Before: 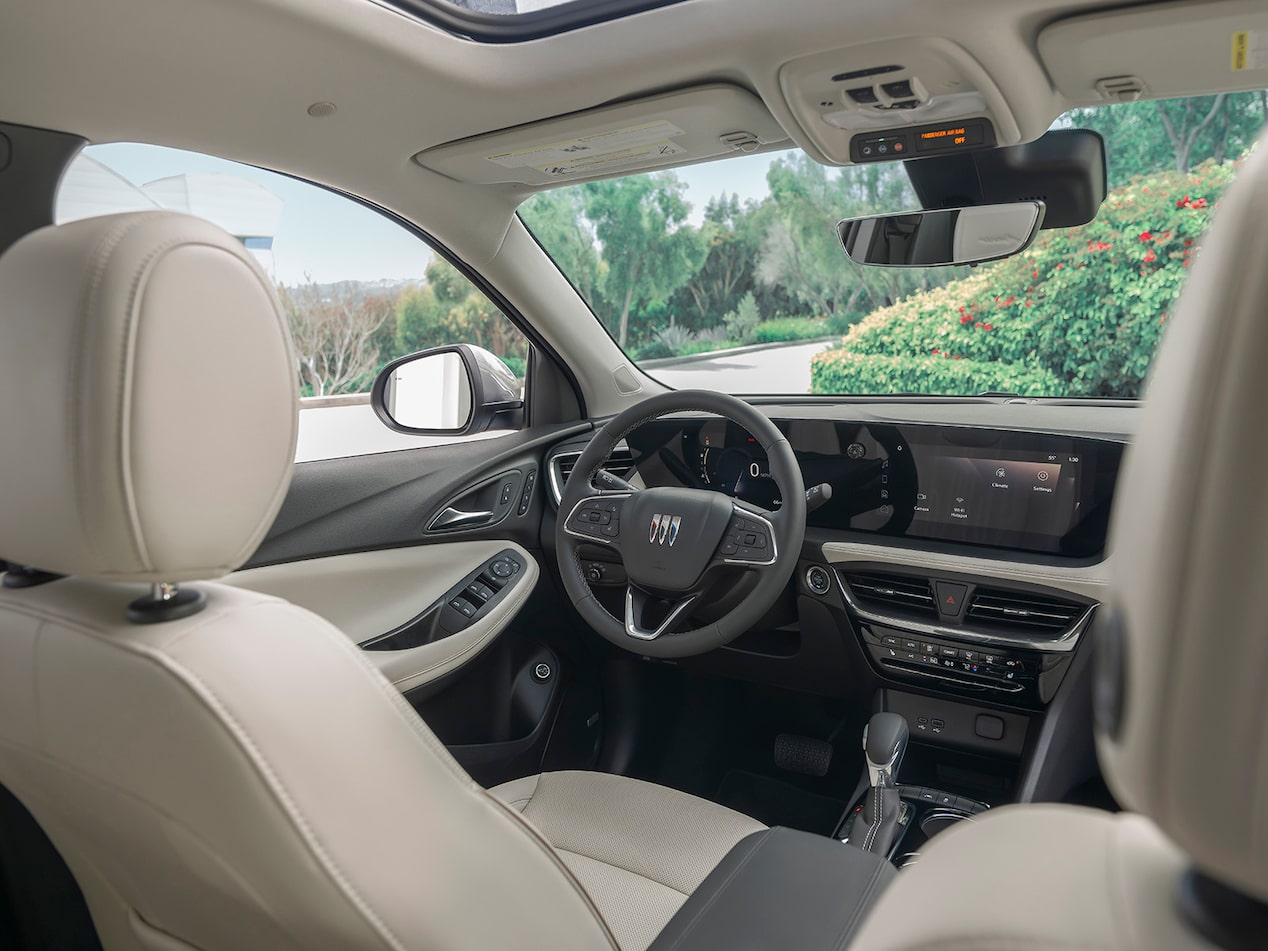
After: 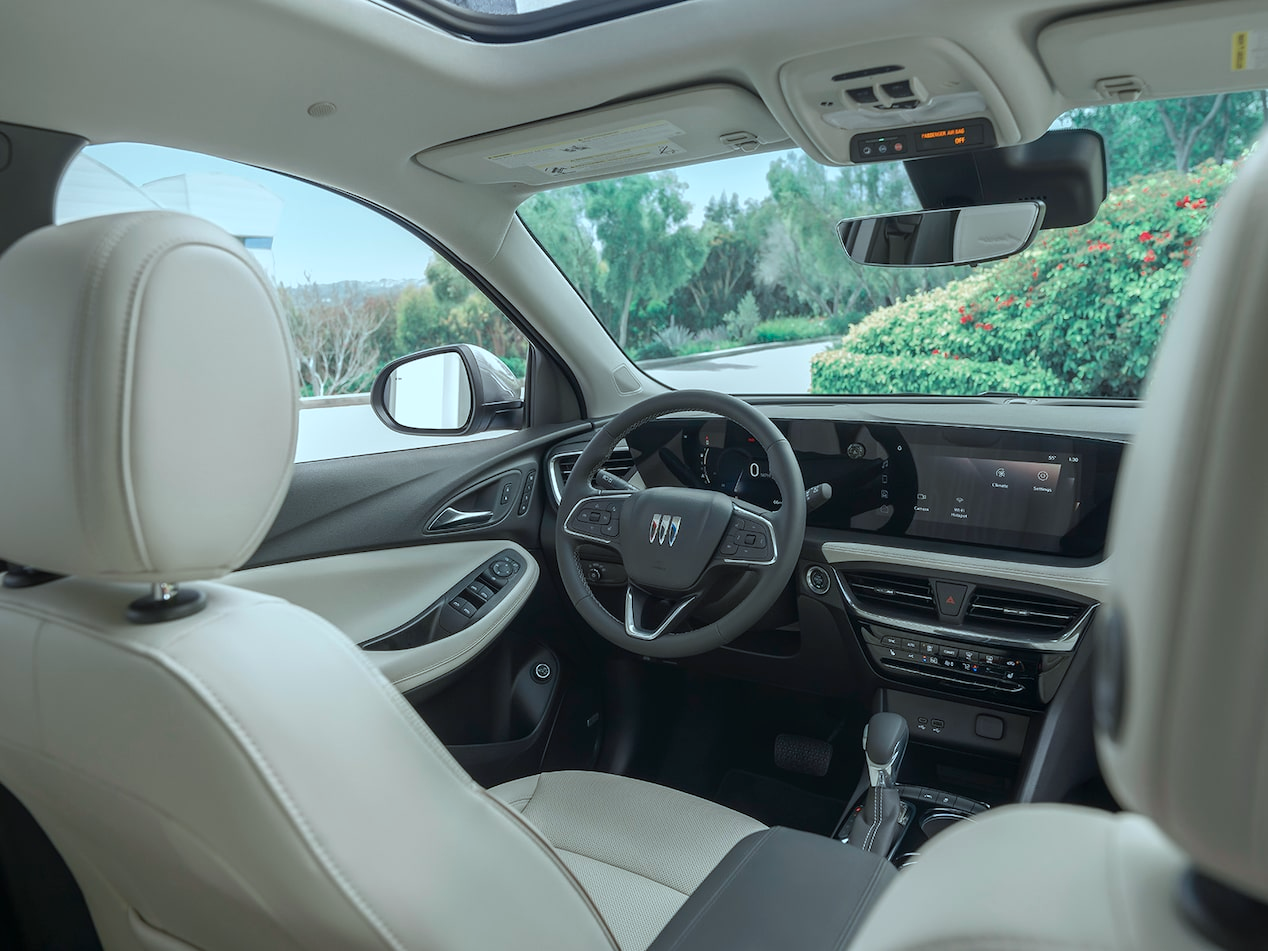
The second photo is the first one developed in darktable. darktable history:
color correction: highlights a* -9.98, highlights b* -9.7
